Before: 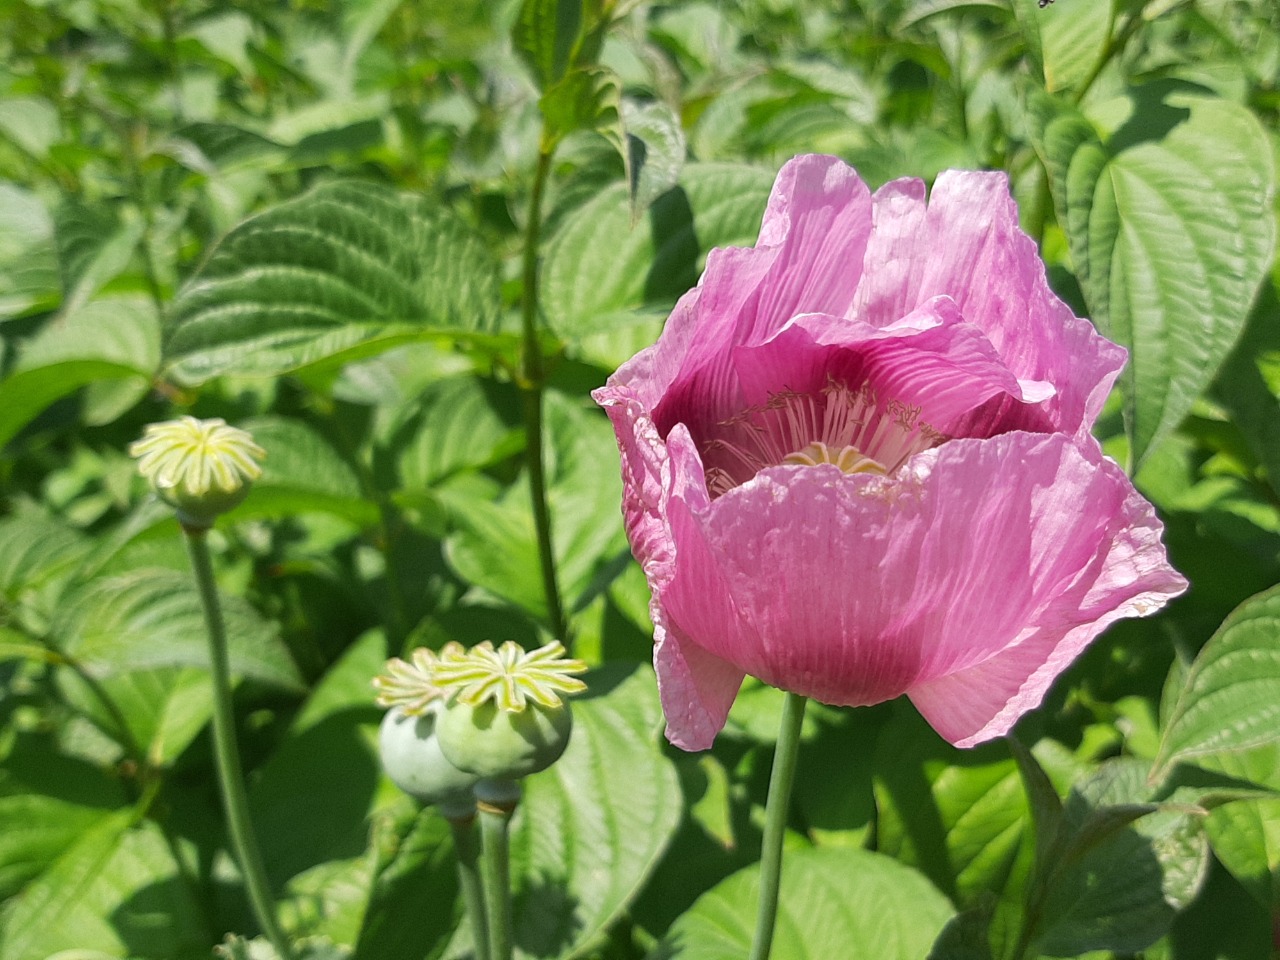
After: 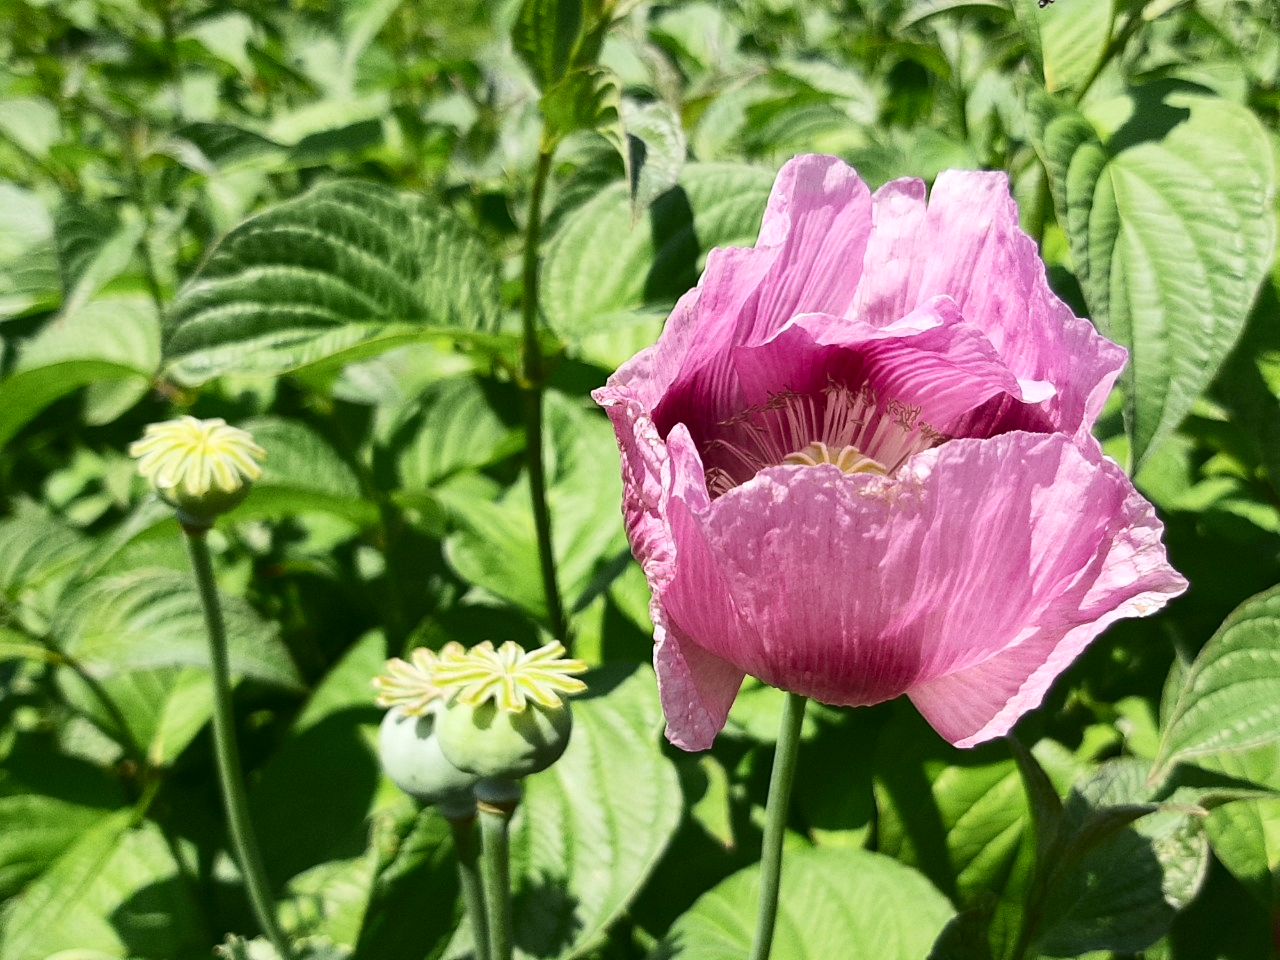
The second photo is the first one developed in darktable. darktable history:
contrast brightness saturation: contrast 0.276
